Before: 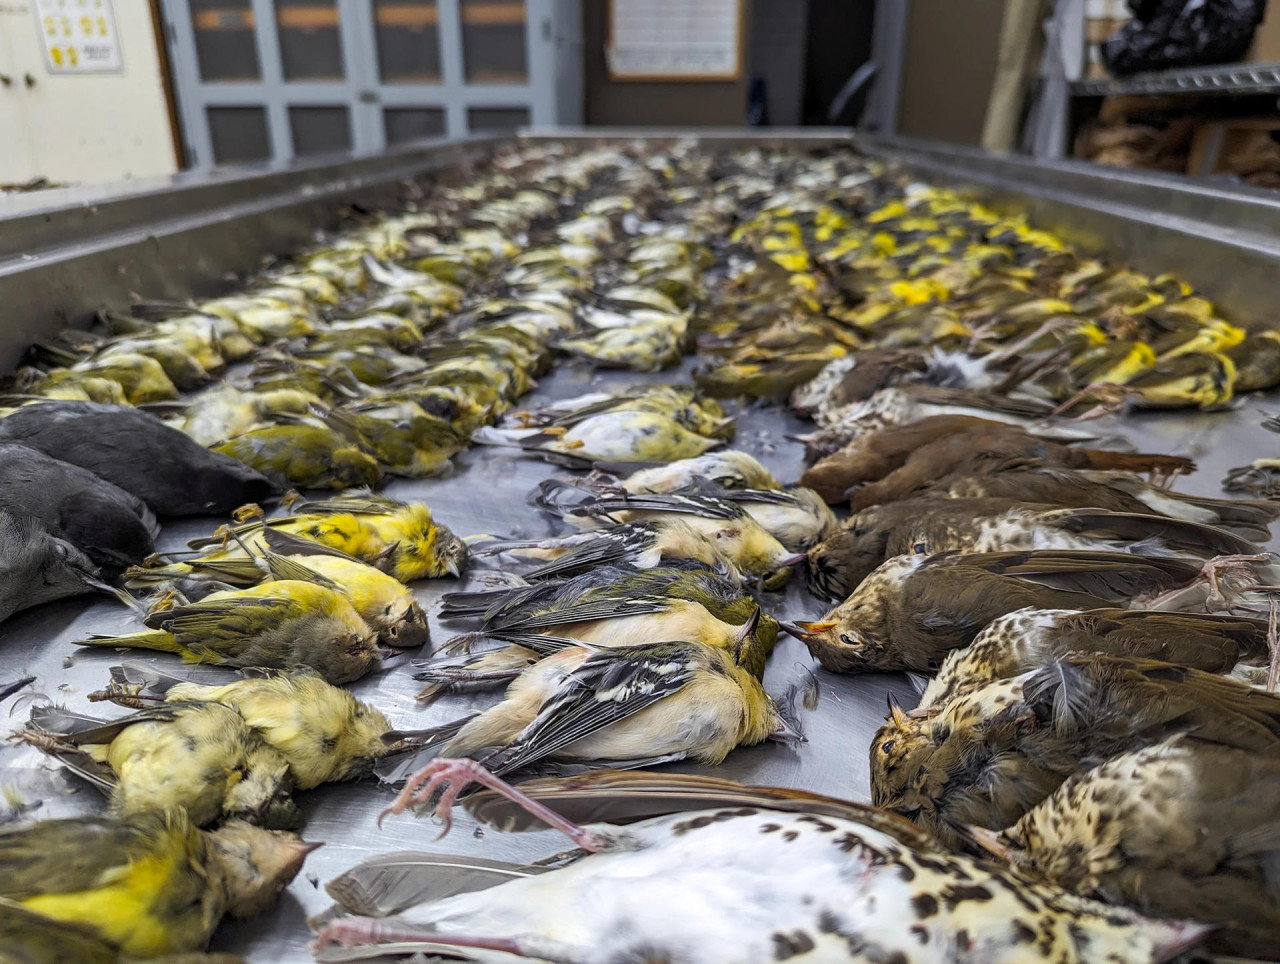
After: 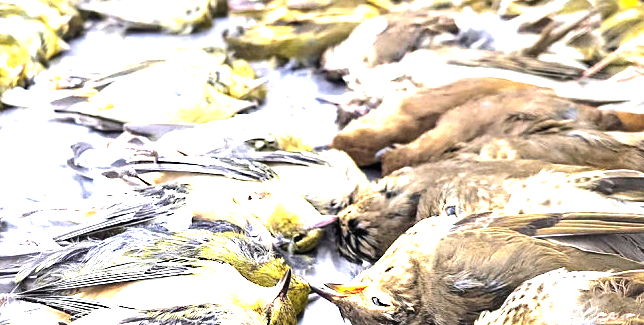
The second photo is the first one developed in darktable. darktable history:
crop: left 36.683%, top 35.136%, right 13.002%, bottom 31.143%
sharpen: radius 2.918, amount 0.877, threshold 47.108
tone equalizer: -8 EV -0.771 EV, -7 EV -0.711 EV, -6 EV -0.598 EV, -5 EV -0.419 EV, -3 EV 0.393 EV, -2 EV 0.6 EV, -1 EV 0.674 EV, +0 EV 0.738 EV, edges refinement/feathering 500, mask exposure compensation -1.57 EV, preserve details no
exposure: black level correction 0, exposure 2.325 EV, compensate exposure bias true, compensate highlight preservation false
